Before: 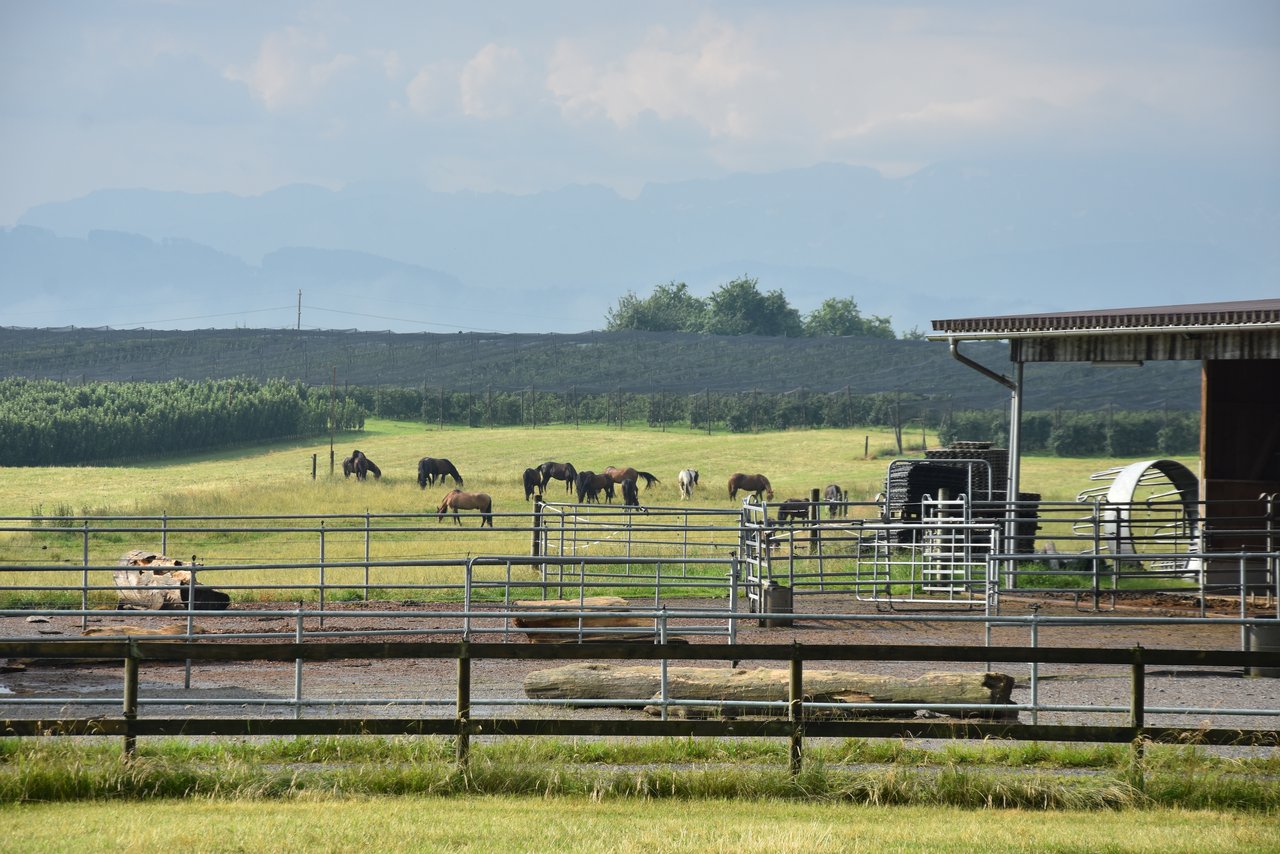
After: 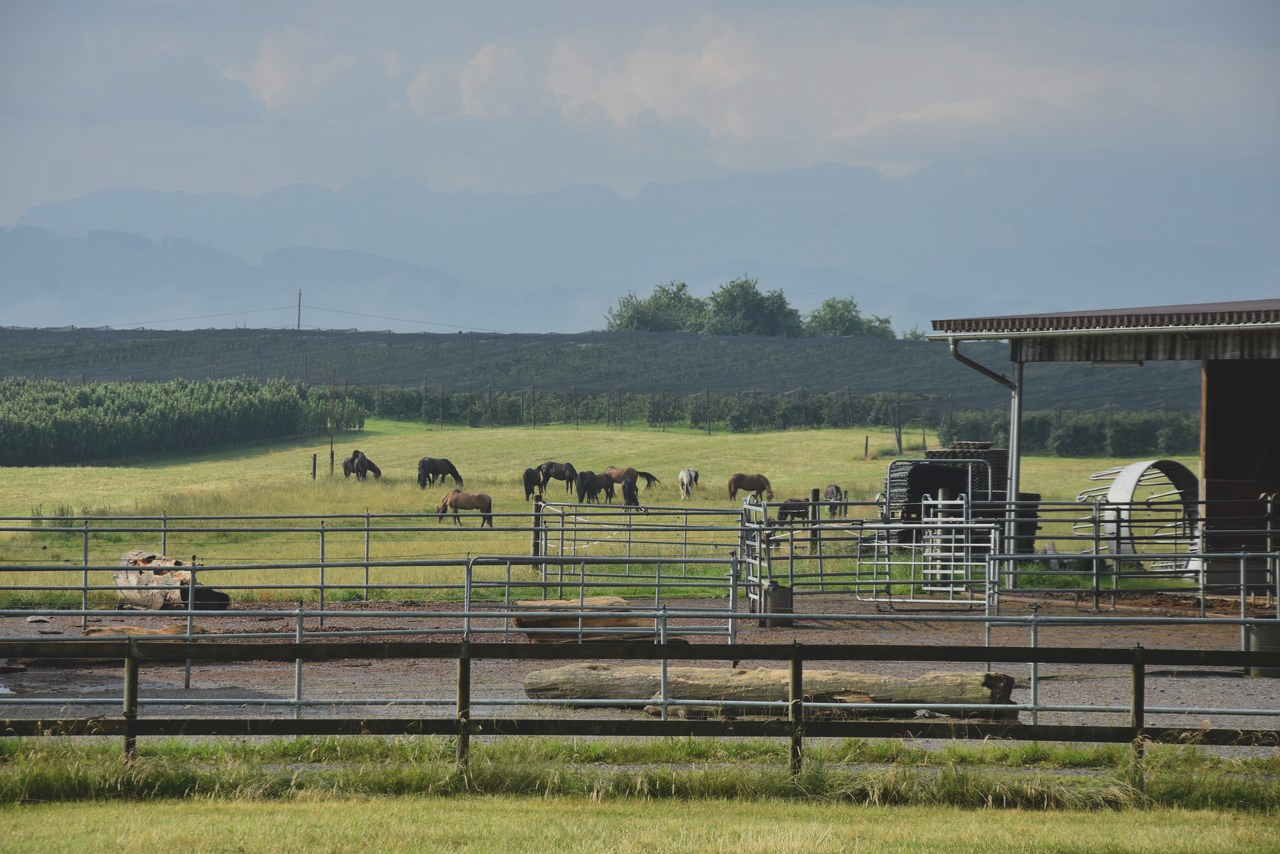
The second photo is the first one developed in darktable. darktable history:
exposure: black level correction -0.015, exposure -0.535 EV, compensate exposure bias true, compensate highlight preservation false
